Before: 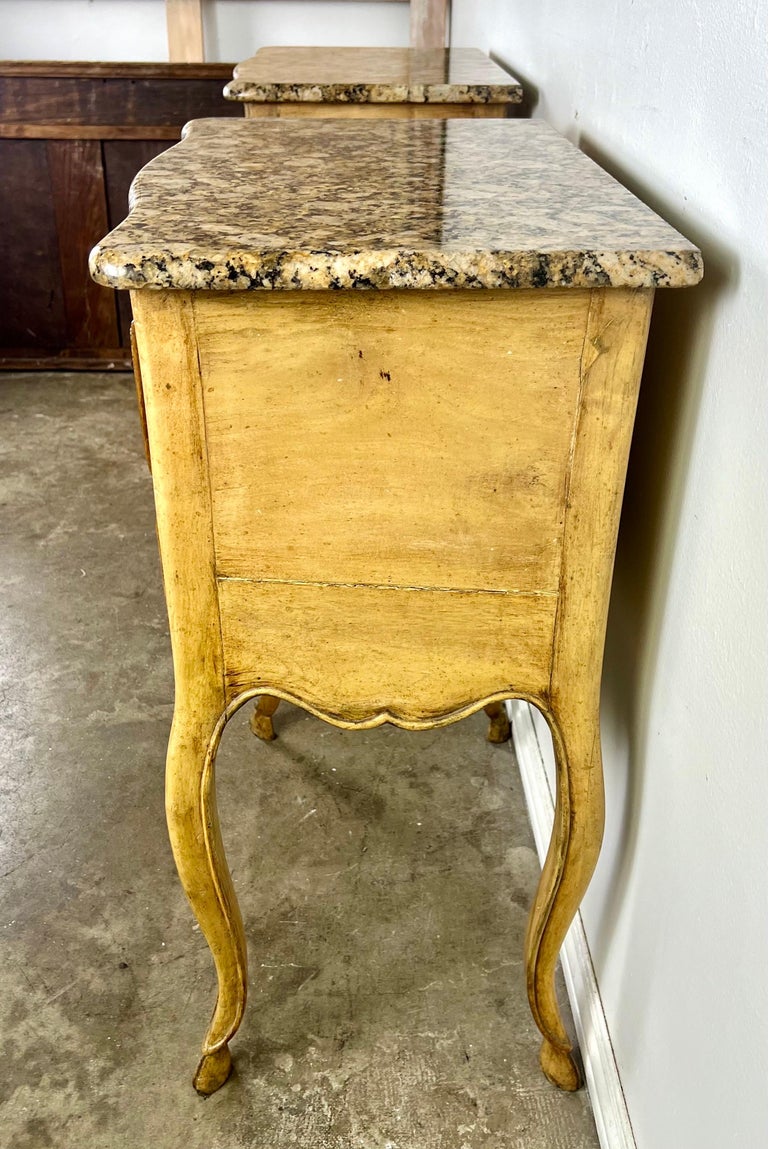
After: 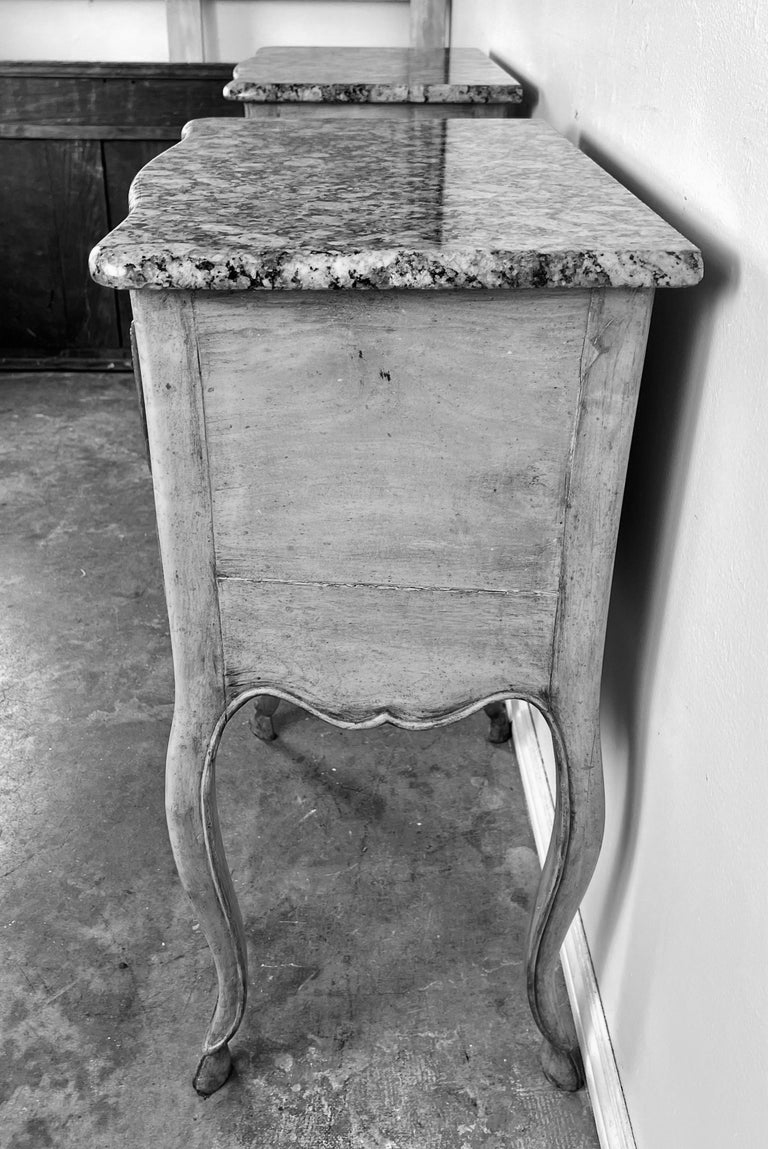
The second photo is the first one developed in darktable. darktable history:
color calibration: output gray [0.23, 0.37, 0.4, 0], illuminant as shot in camera, x 0.358, y 0.373, temperature 4628.91 K
